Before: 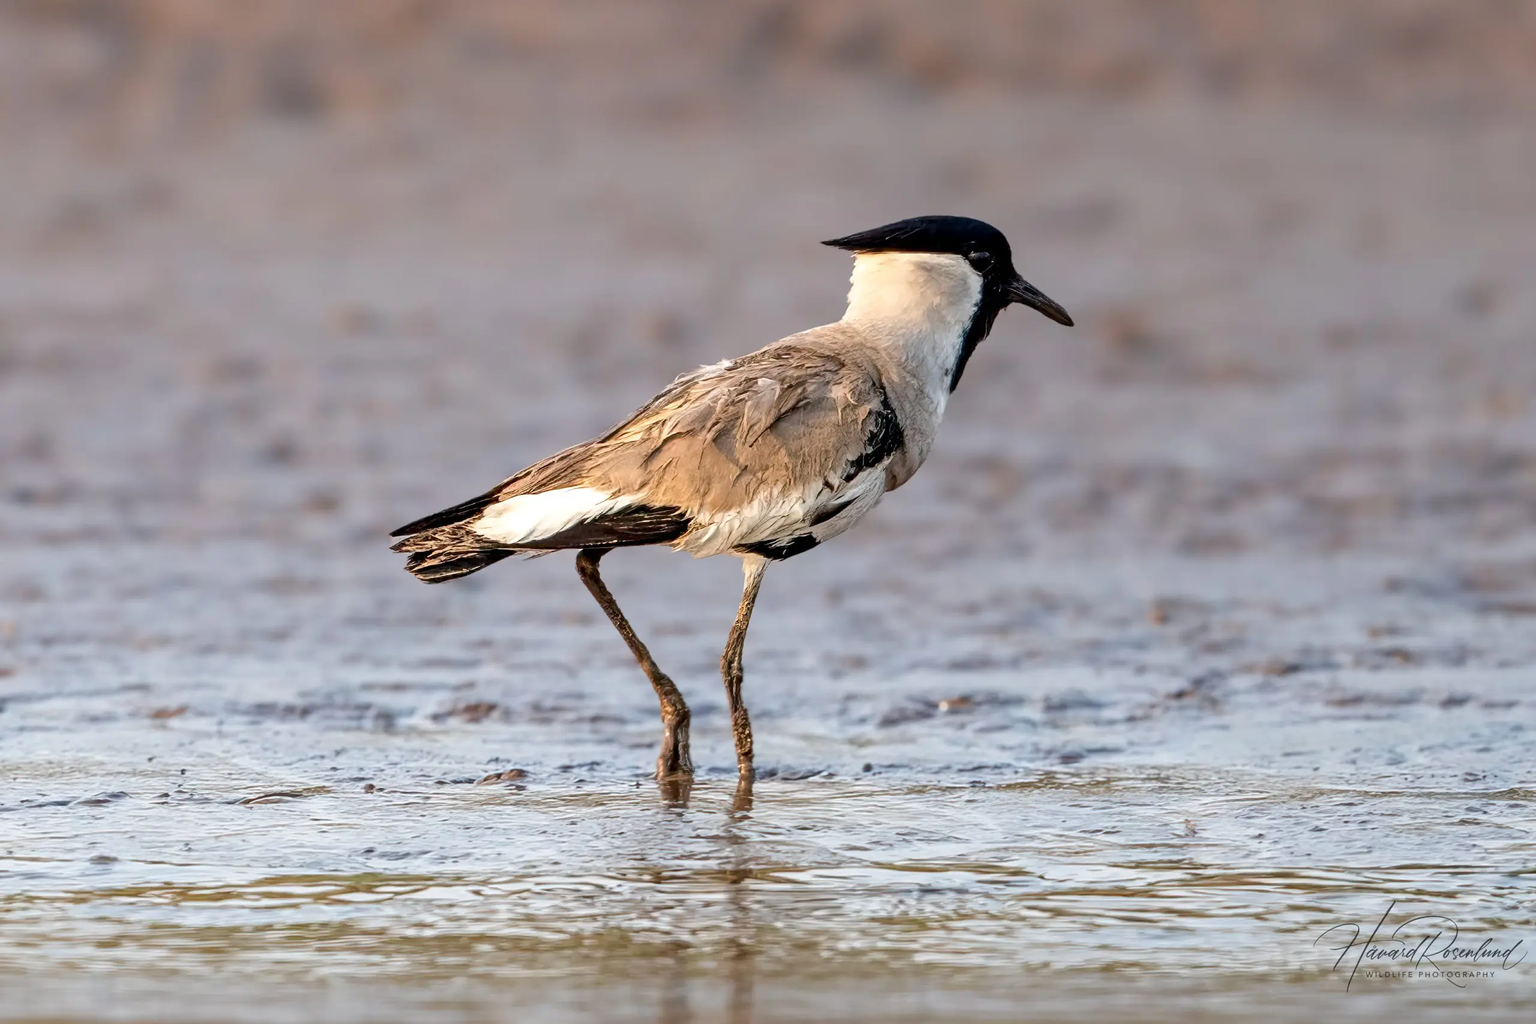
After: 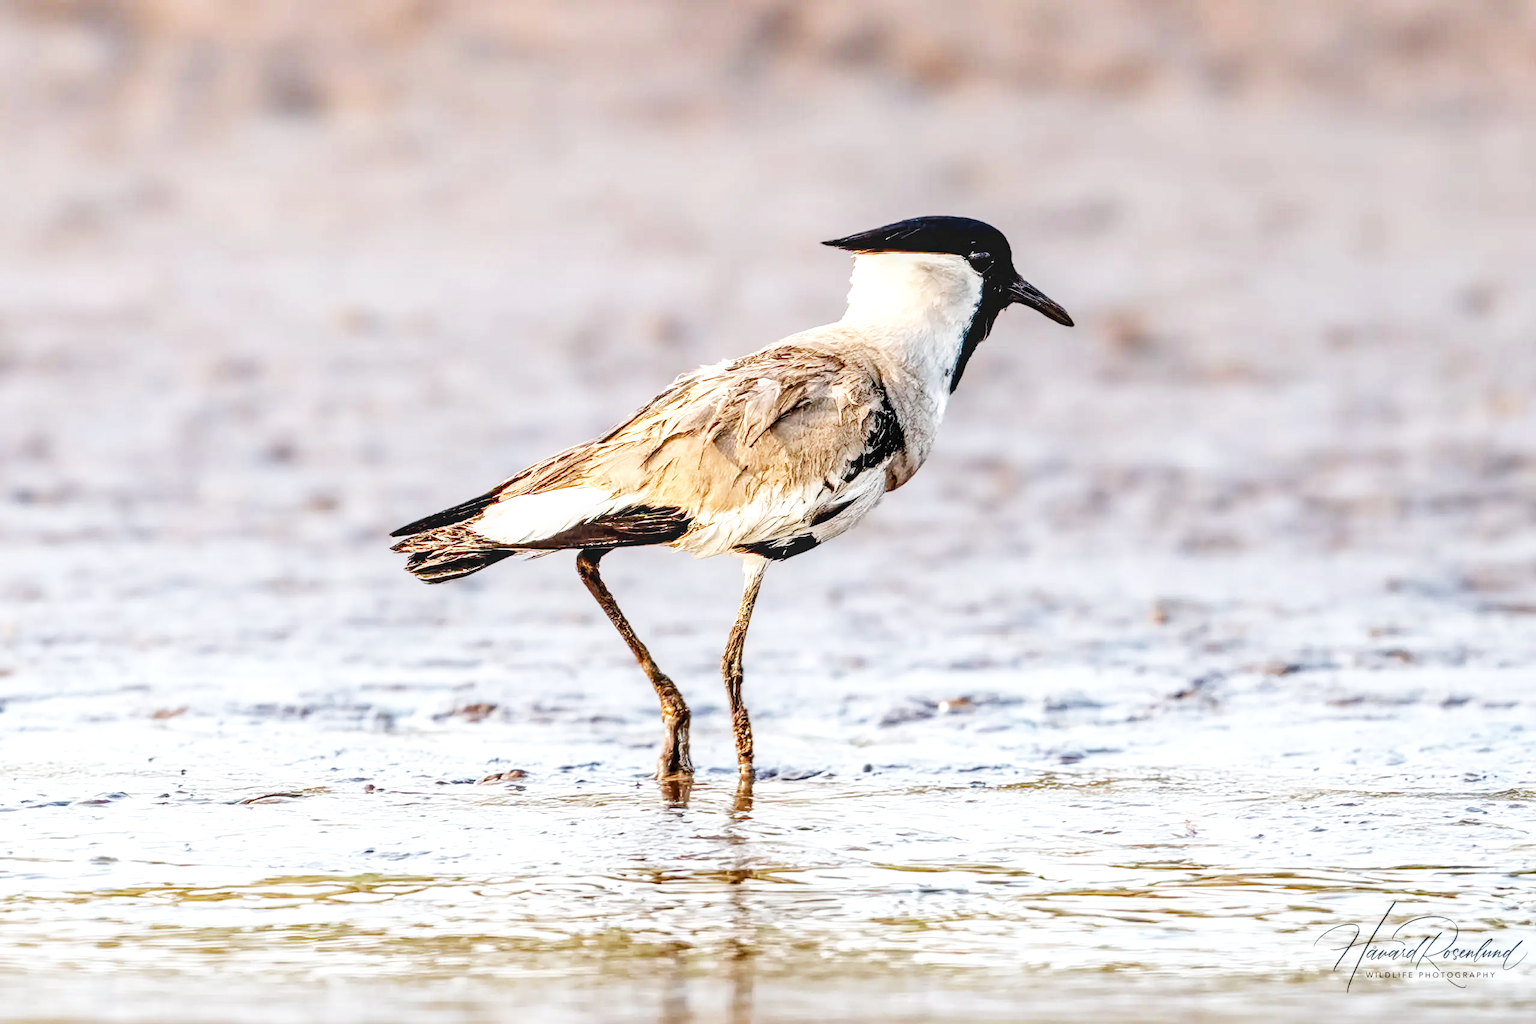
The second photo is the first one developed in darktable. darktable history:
local contrast: highlights 61%, detail 143%, midtone range 0.428
base curve: curves: ch0 [(0, 0.003) (0.001, 0.002) (0.006, 0.004) (0.02, 0.022) (0.048, 0.086) (0.094, 0.234) (0.162, 0.431) (0.258, 0.629) (0.385, 0.8) (0.548, 0.918) (0.751, 0.988) (1, 1)], preserve colors none
